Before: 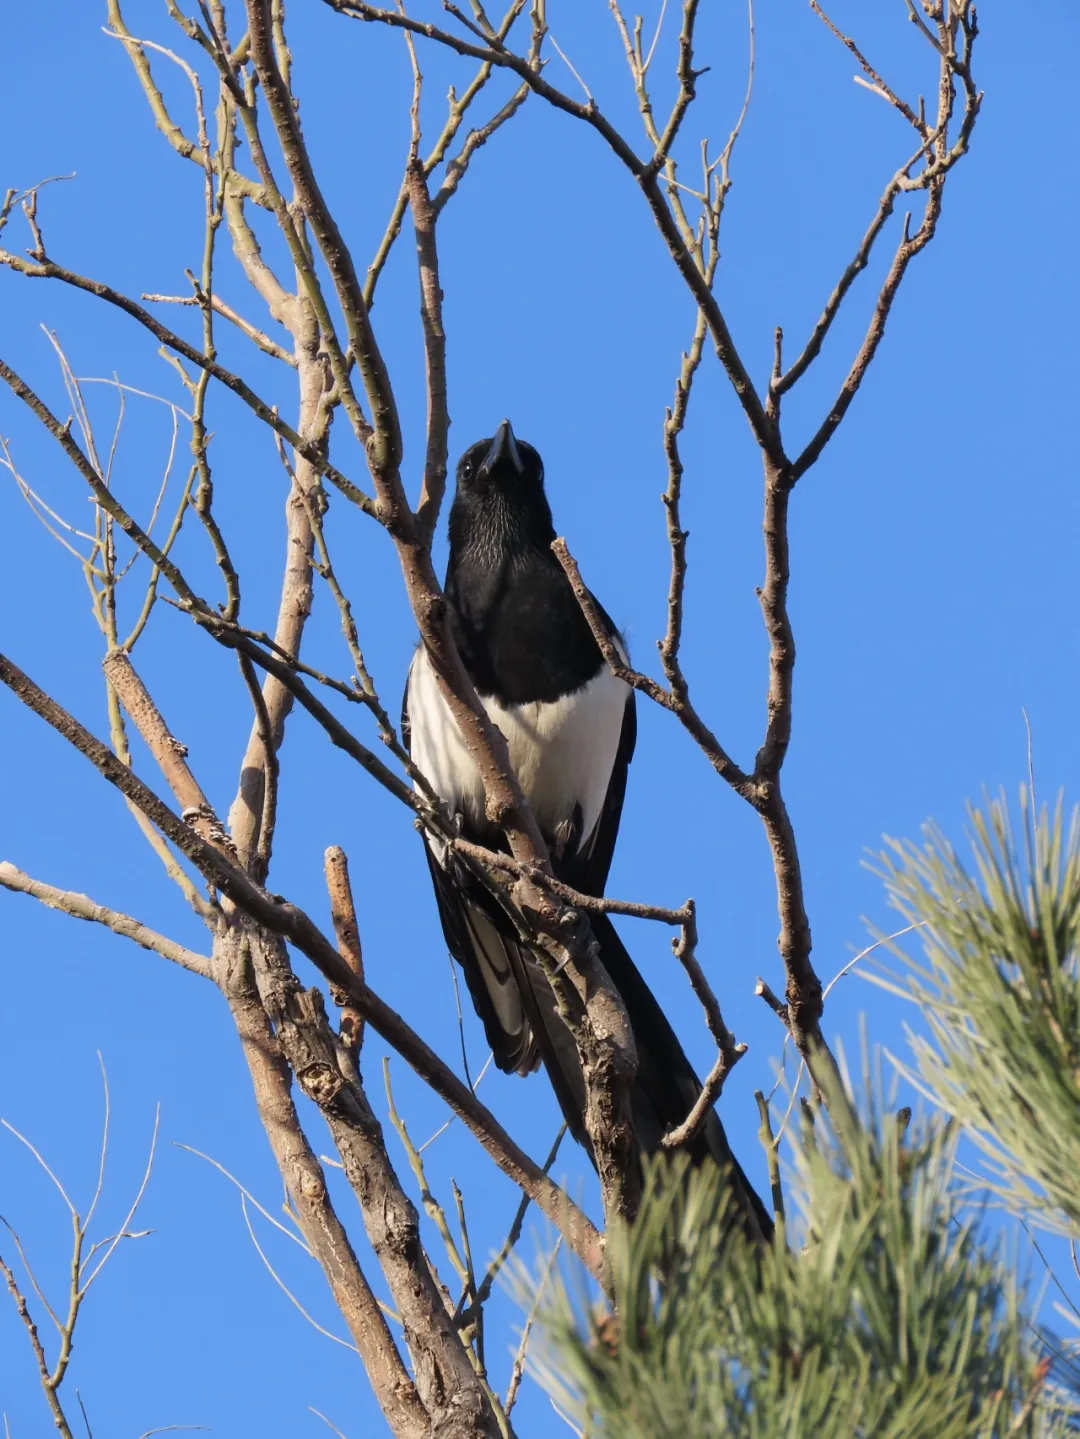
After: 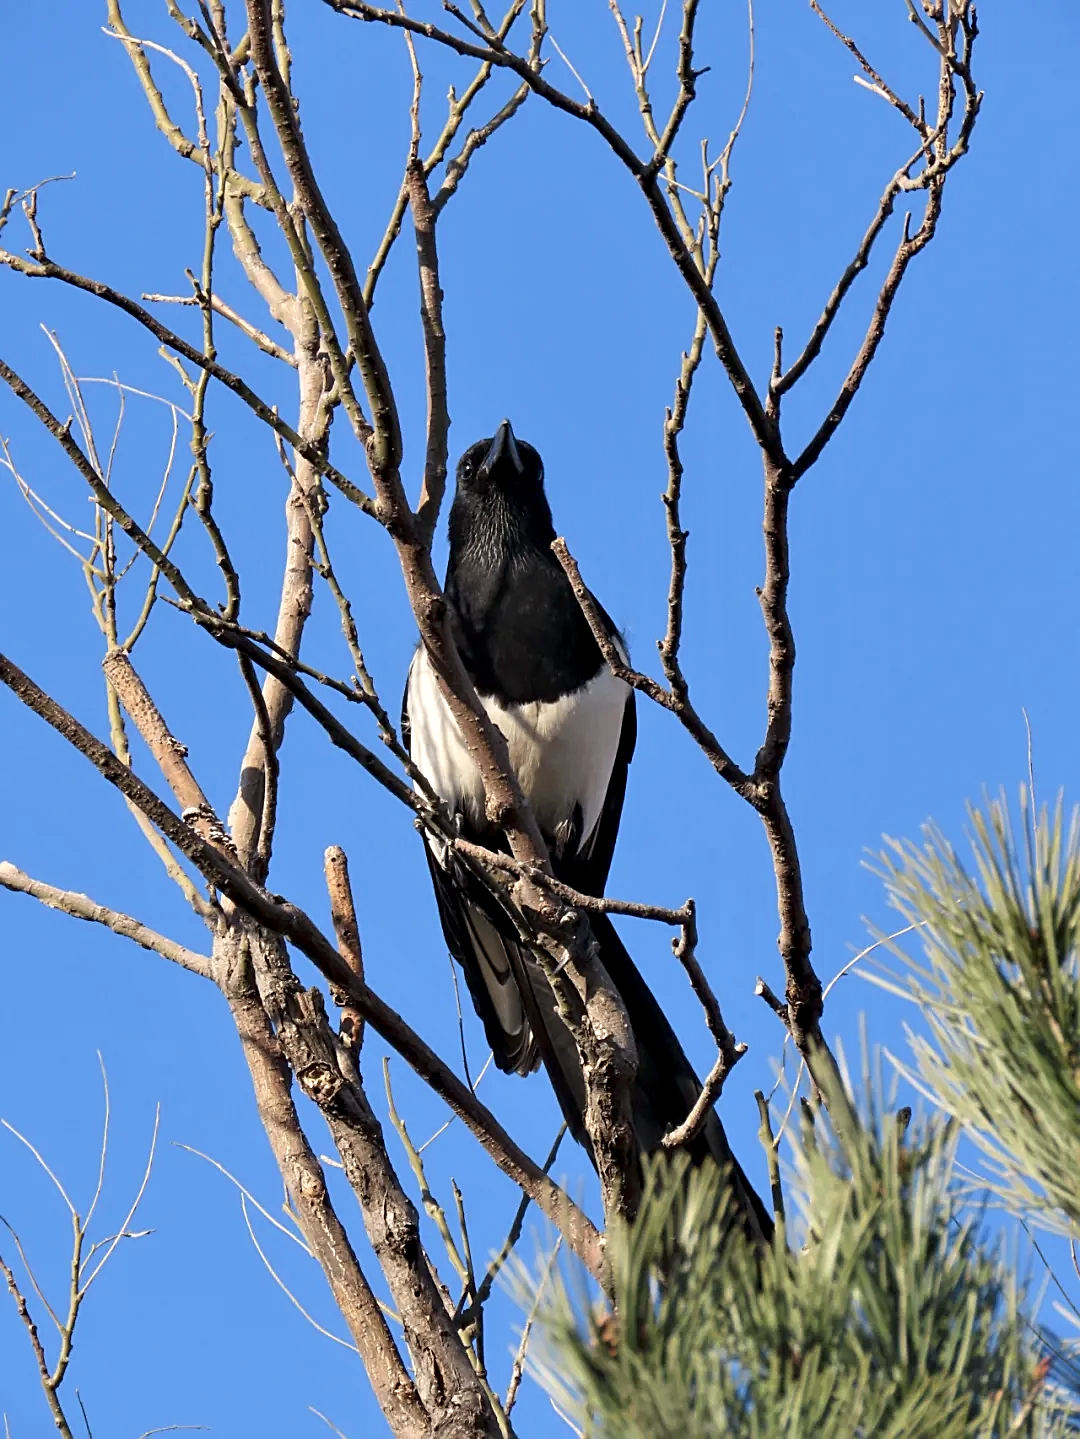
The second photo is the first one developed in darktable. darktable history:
sharpen: on, module defaults
contrast equalizer: octaves 7, y [[0.535, 0.543, 0.548, 0.548, 0.542, 0.532], [0.5 ×6], [0.5 ×6], [0 ×6], [0 ×6]]
